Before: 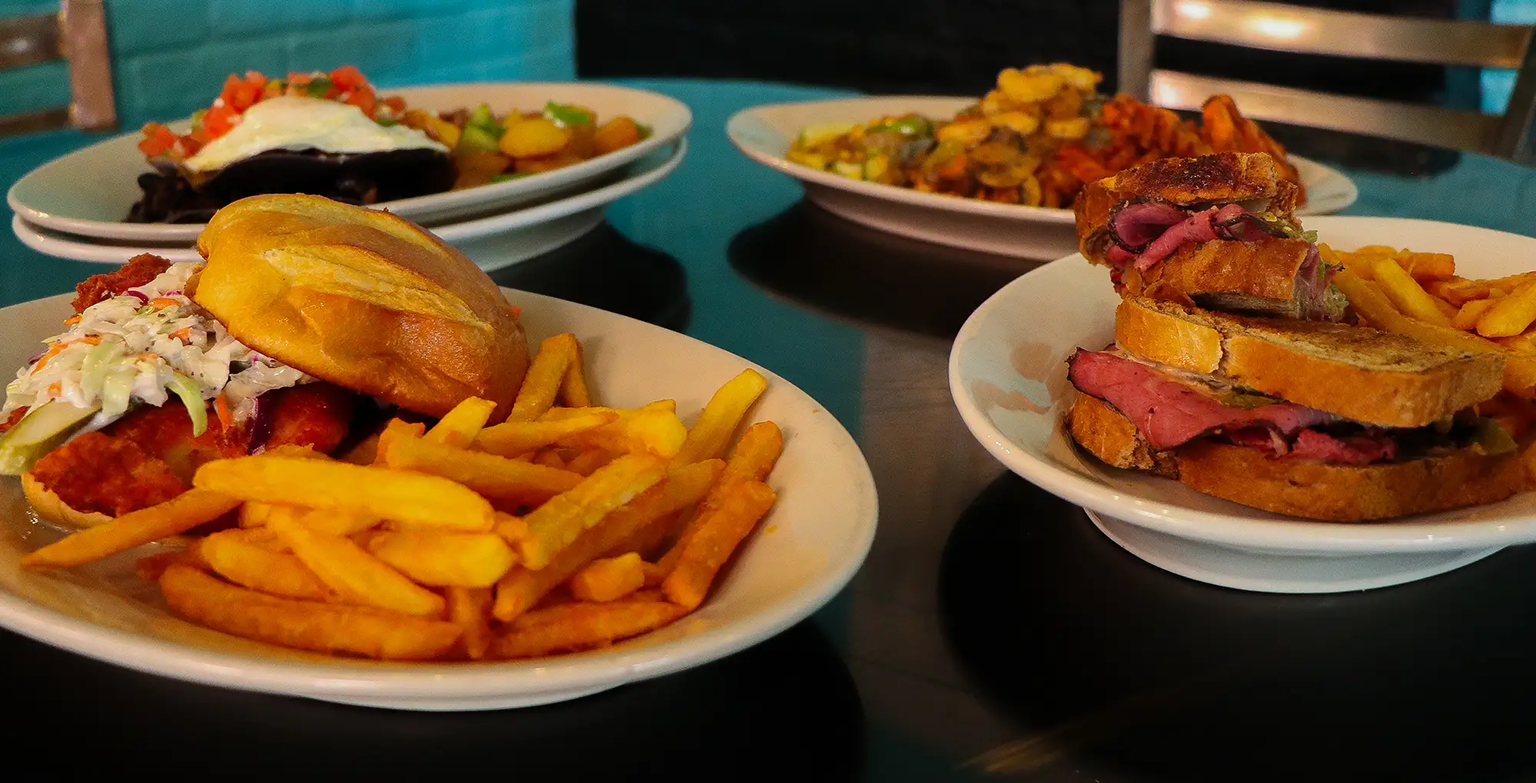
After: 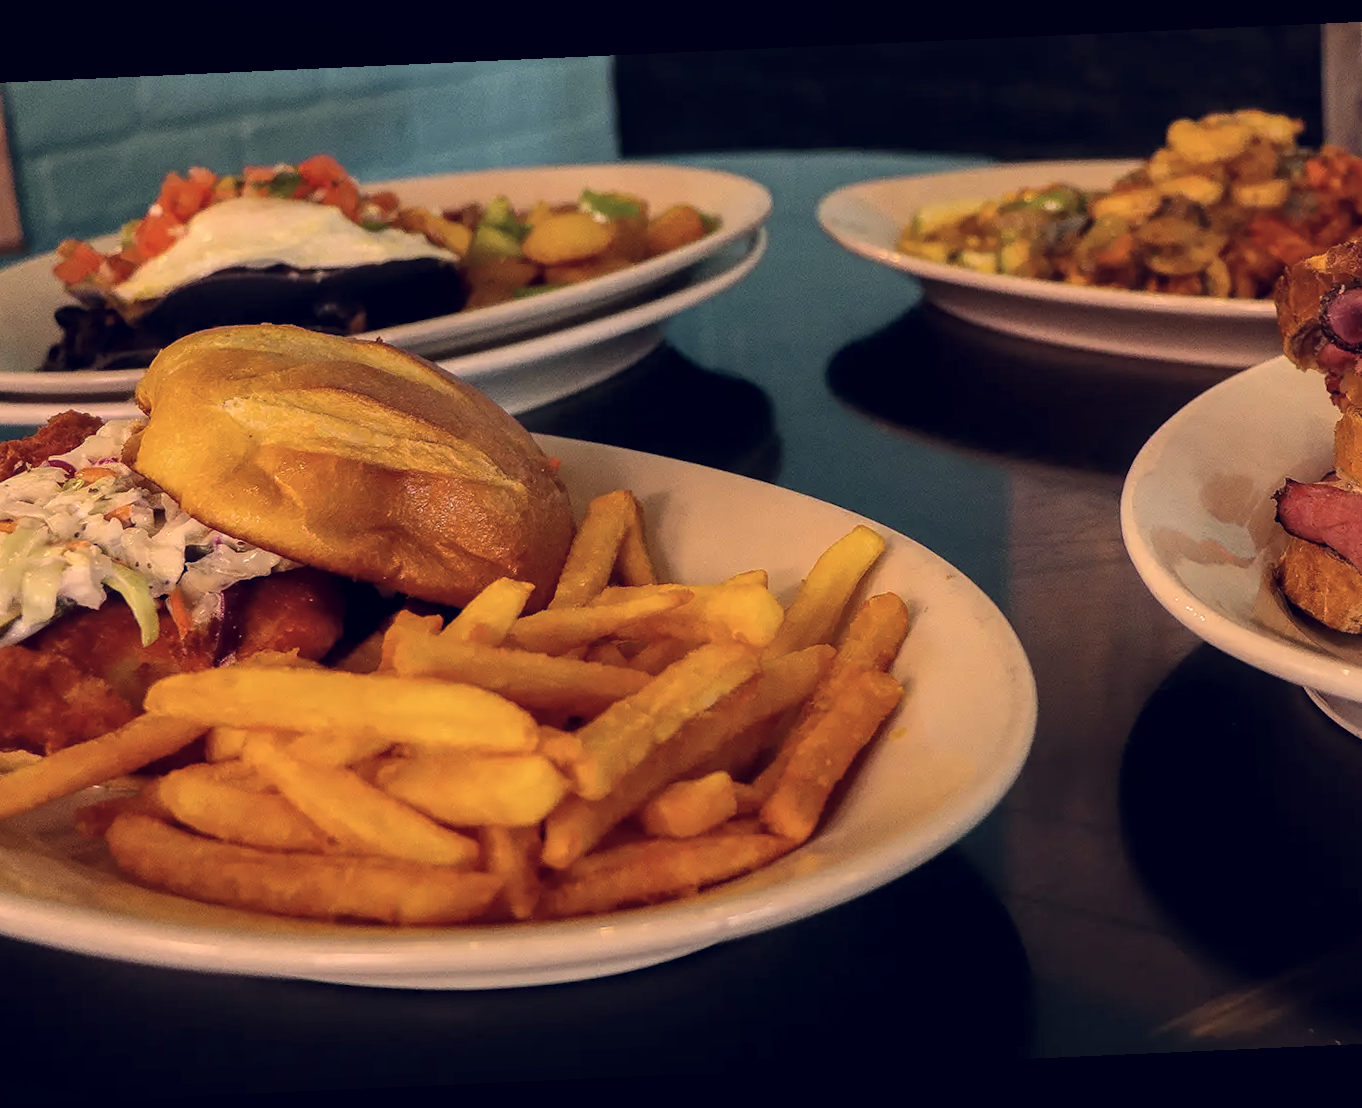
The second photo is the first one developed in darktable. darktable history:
white balance: red 1.009, blue 0.985
exposure: exposure -0.072 EV, compensate highlight preservation false
rotate and perspective: rotation -2.56°, automatic cropping off
color correction: highlights a* 19.59, highlights b* 27.49, shadows a* 3.46, shadows b* -17.28, saturation 0.73
contrast brightness saturation: saturation -0.05
local contrast: on, module defaults
crop and rotate: left 6.617%, right 26.717%
